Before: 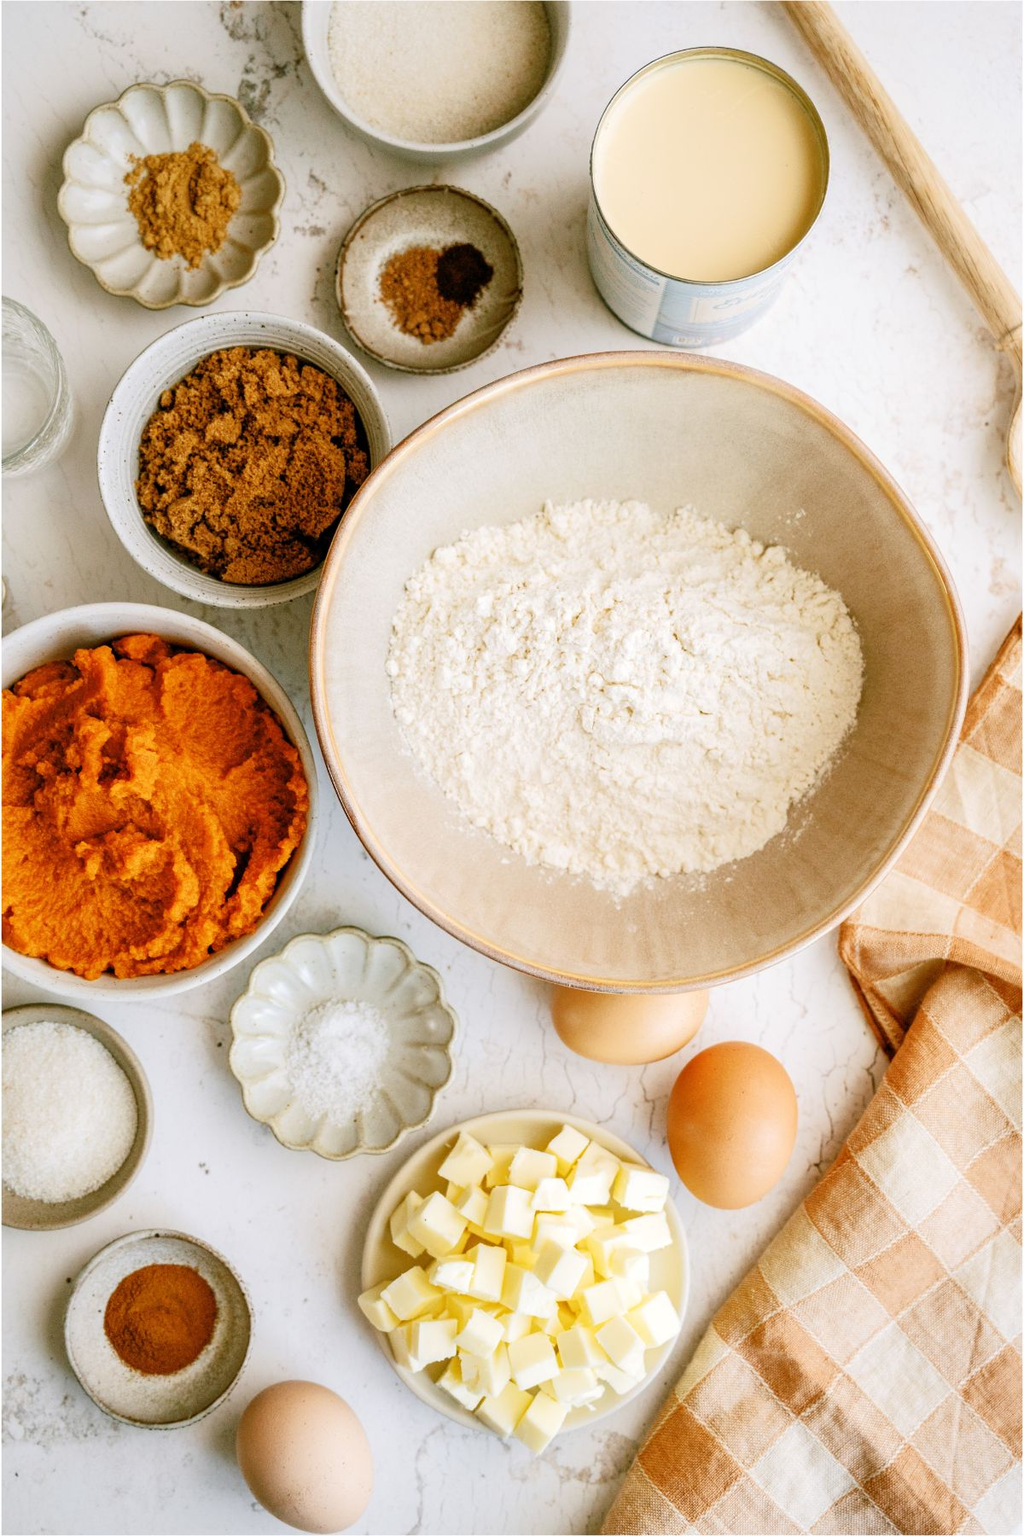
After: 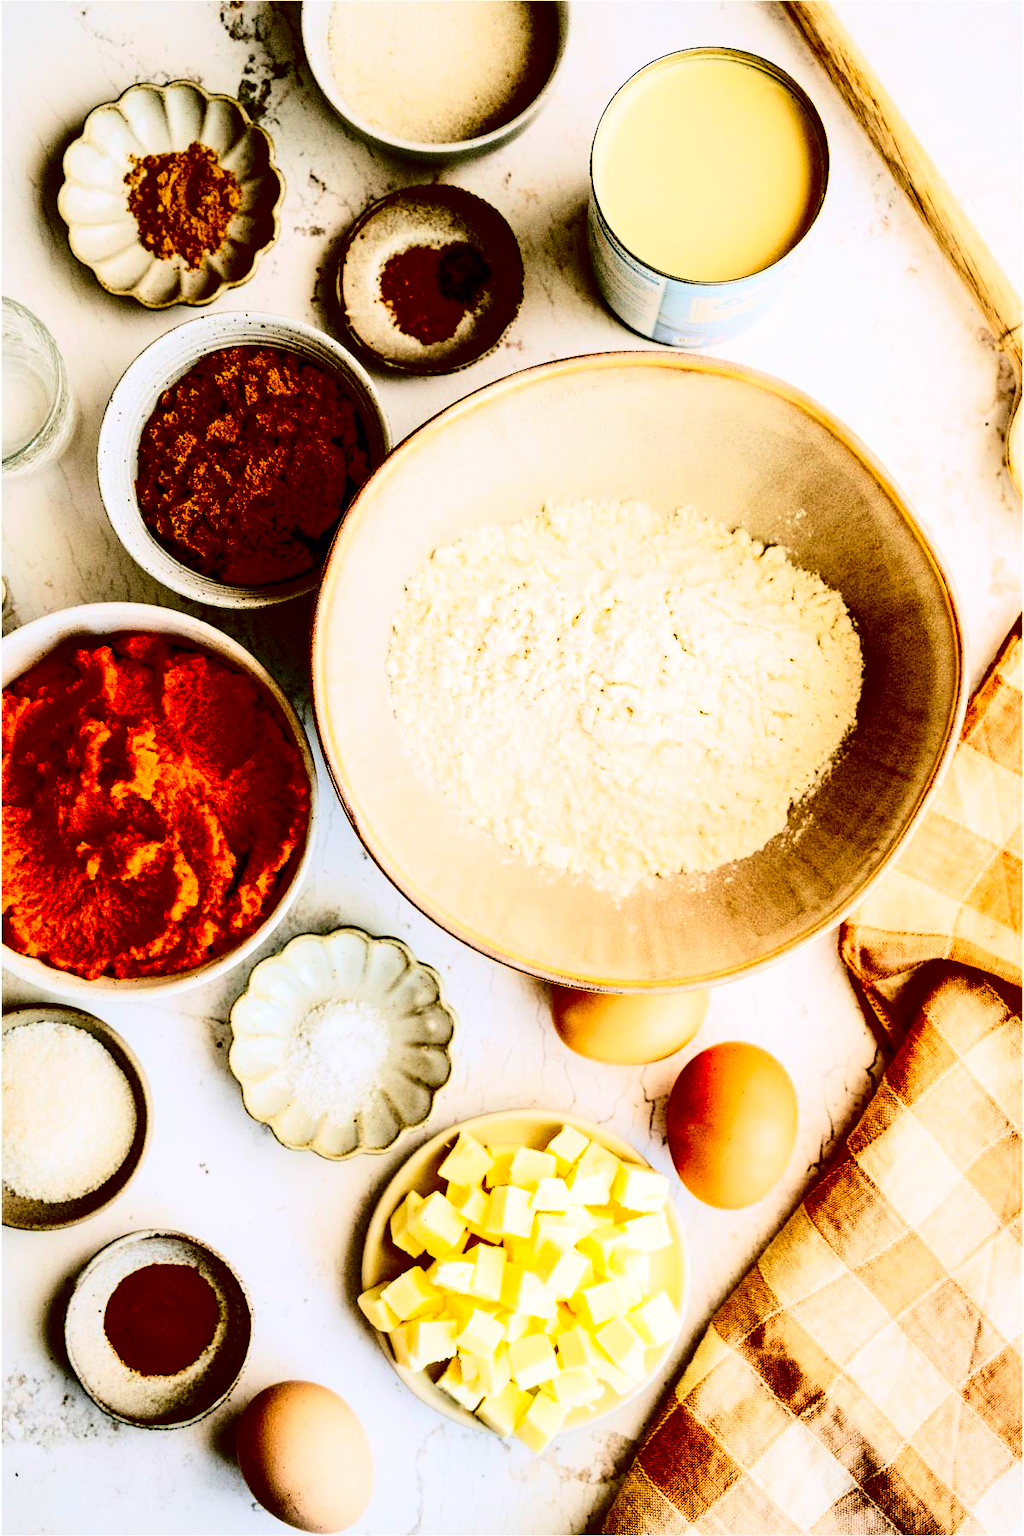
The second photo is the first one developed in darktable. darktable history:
contrast brightness saturation: contrast 0.77, brightness -1, saturation 1
color balance: on, module defaults
